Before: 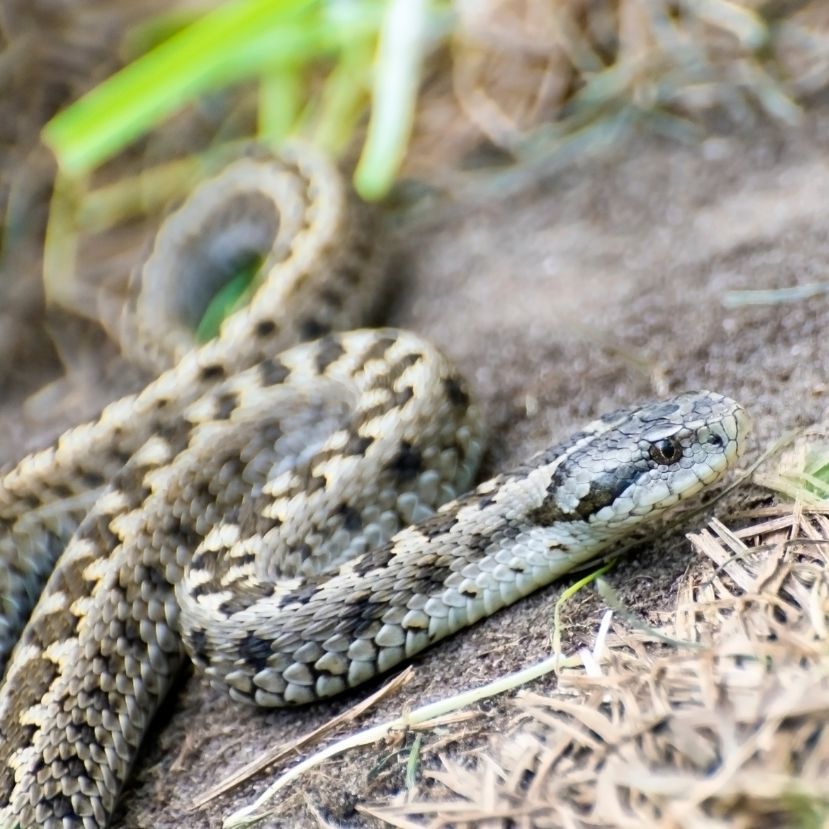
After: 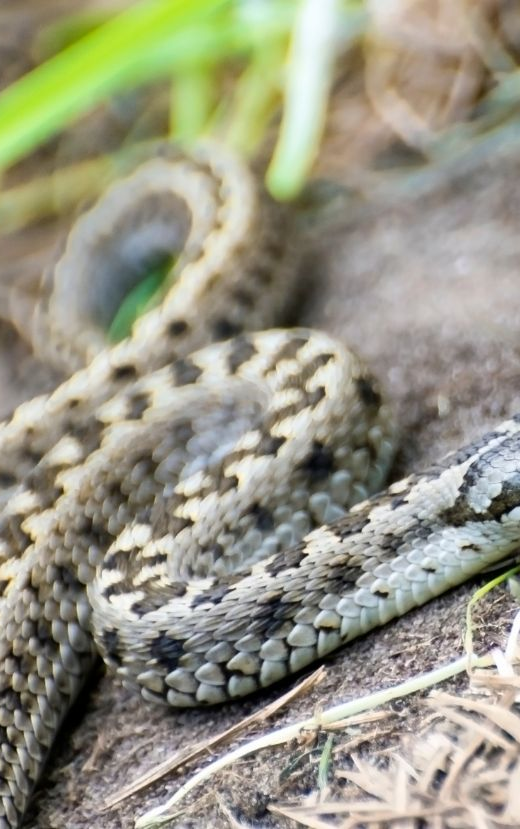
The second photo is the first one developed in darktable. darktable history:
crop: left 10.644%, right 26.528%
white balance: emerald 1
